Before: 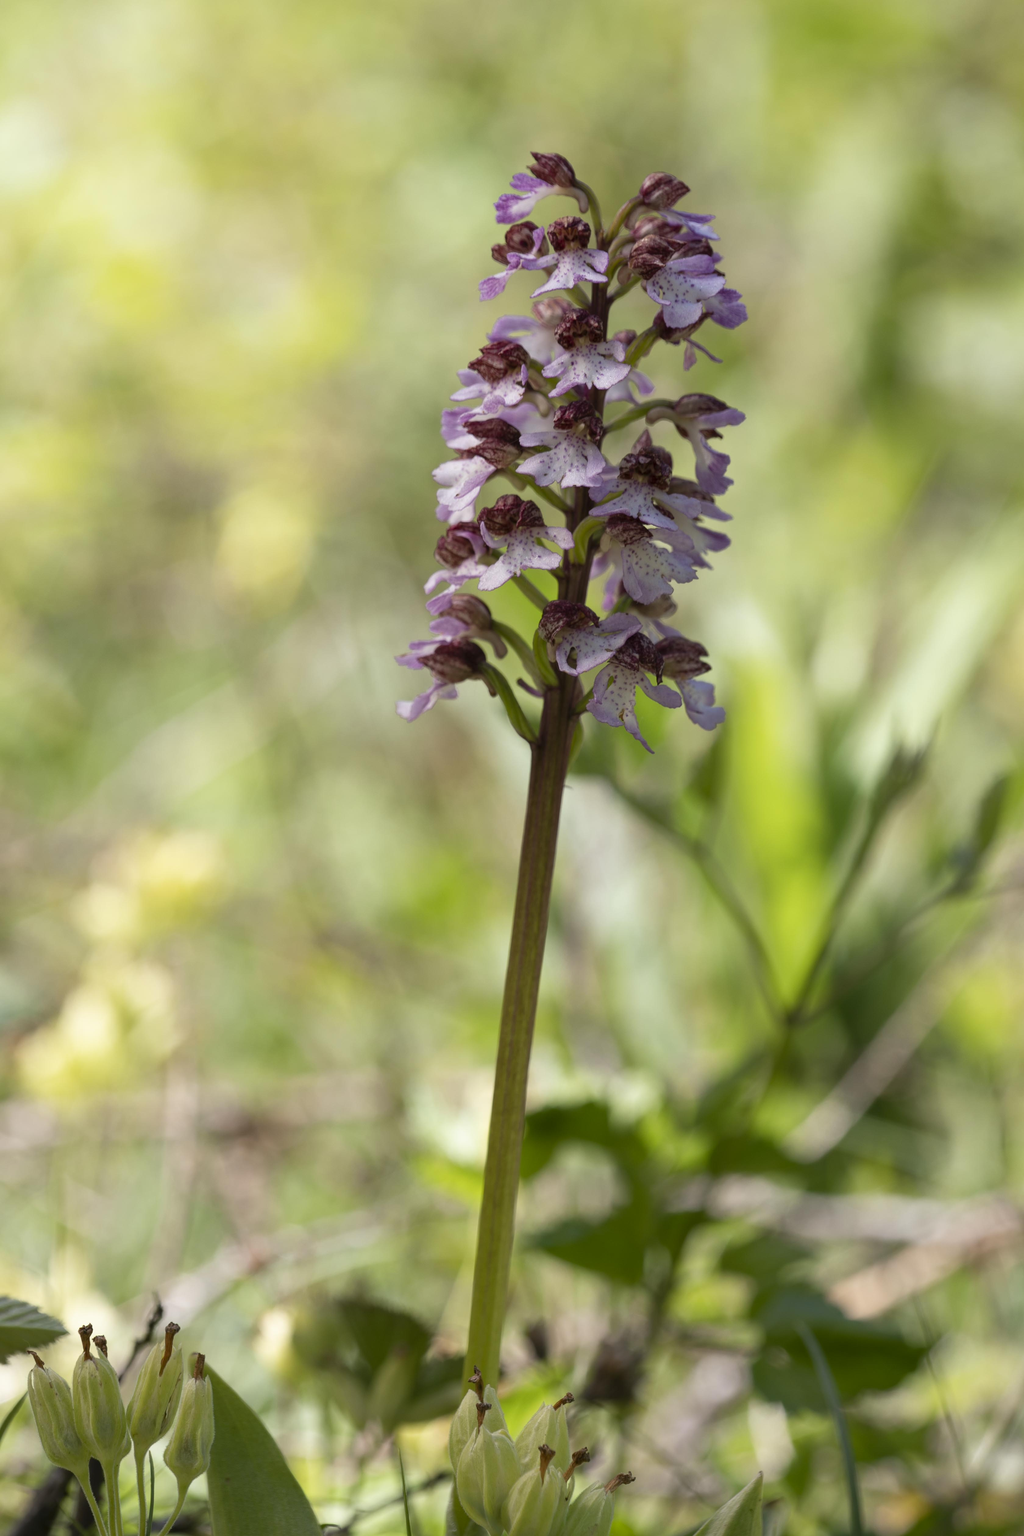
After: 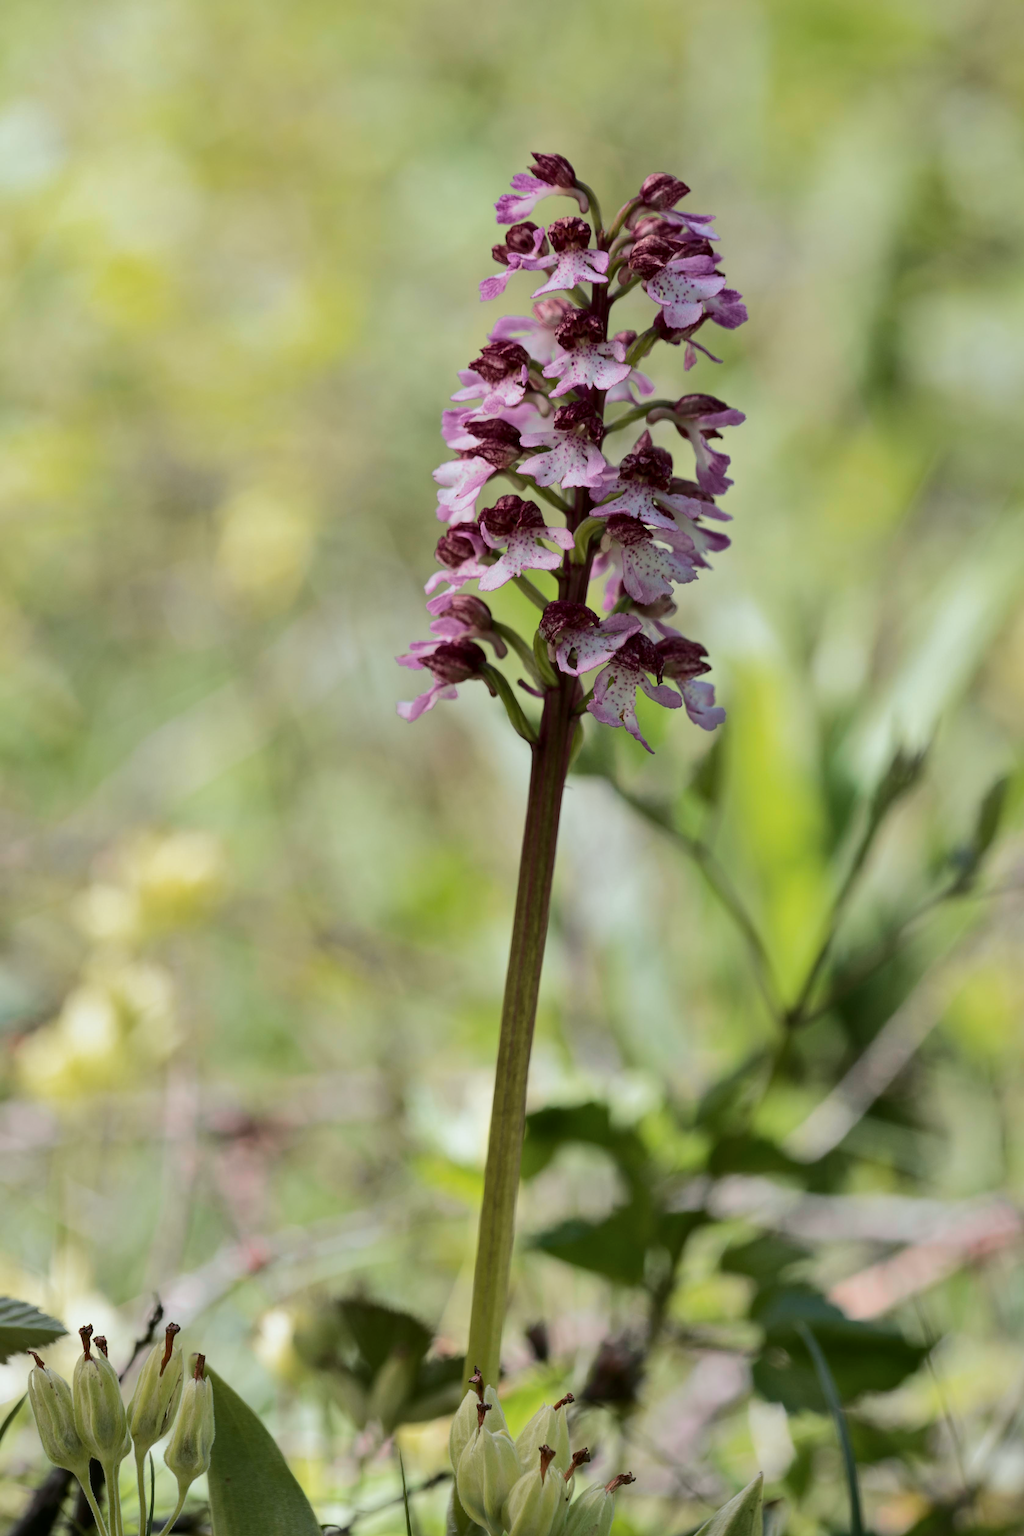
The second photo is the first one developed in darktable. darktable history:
velvia: on, module defaults
tone curve: curves: ch0 [(0, 0) (0.058, 0.022) (0.265, 0.208) (0.41, 0.417) (0.485, 0.524) (0.638, 0.673) (0.845, 0.828) (0.994, 0.964)]; ch1 [(0, 0) (0.136, 0.146) (0.317, 0.34) (0.382, 0.408) (0.469, 0.482) (0.498, 0.497) (0.557, 0.573) (0.644, 0.643) (0.725, 0.765) (1, 1)]; ch2 [(0, 0) (0.352, 0.403) (0.45, 0.469) (0.502, 0.504) (0.54, 0.524) (0.592, 0.566) (0.638, 0.599) (1, 1)], color space Lab, independent channels, preserve colors none
shadows and highlights: radius 133.83, soften with gaussian
white balance: red 0.974, blue 1.044
